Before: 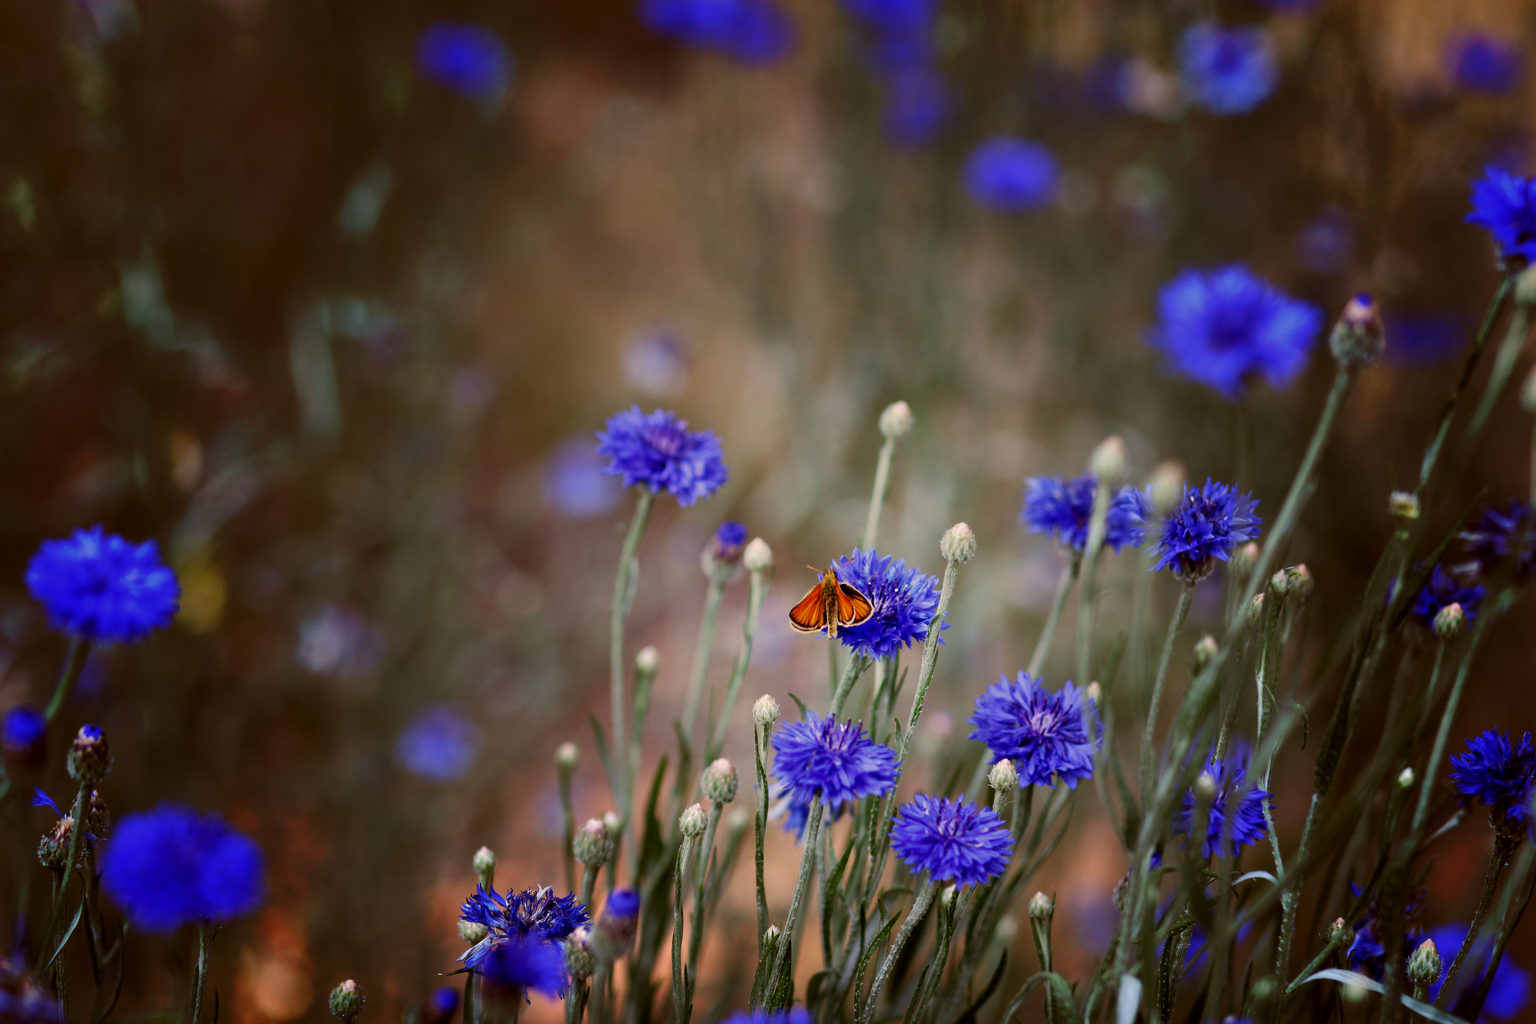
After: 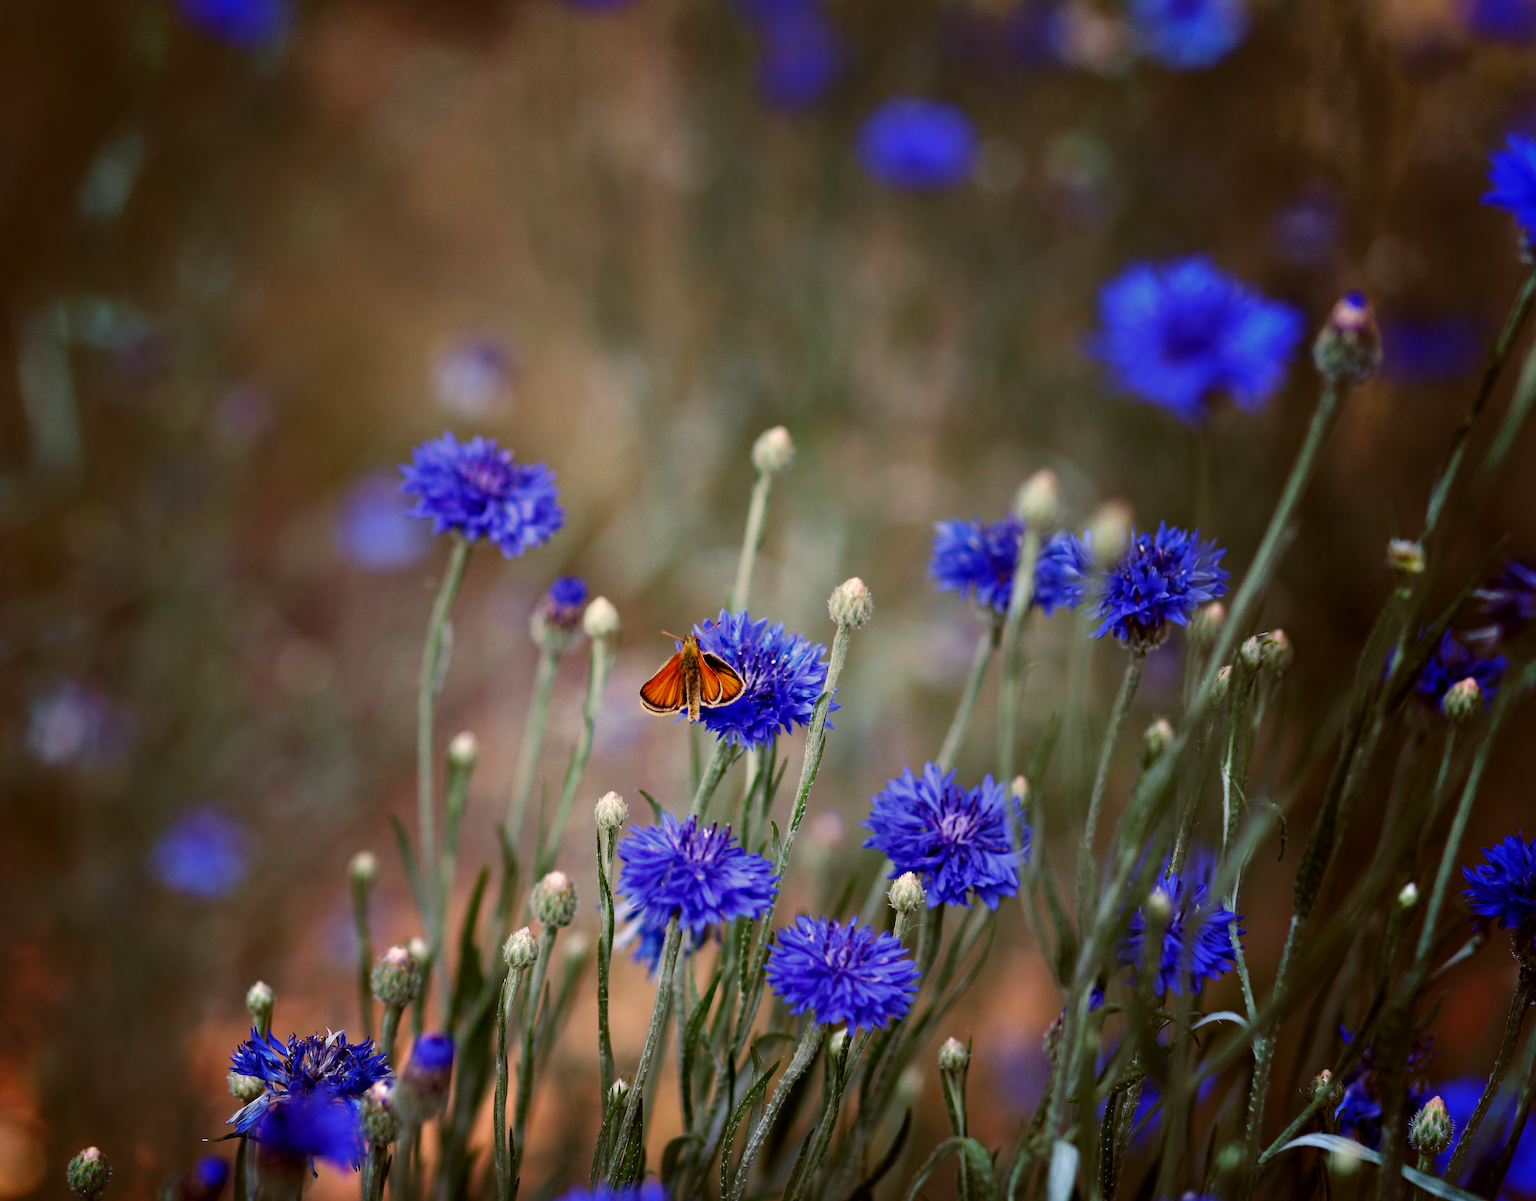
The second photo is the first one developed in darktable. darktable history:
crop and rotate: left 17.959%, top 5.771%, right 1.742%
haze removal: compatibility mode true, adaptive false
color zones: curves: ch0 [(0, 0.5) (0.143, 0.5) (0.286, 0.5) (0.429, 0.5) (0.571, 0.5) (0.714, 0.476) (0.857, 0.5) (1, 0.5)]; ch2 [(0, 0.5) (0.143, 0.5) (0.286, 0.5) (0.429, 0.5) (0.571, 0.5) (0.714, 0.487) (0.857, 0.5) (1, 0.5)]
